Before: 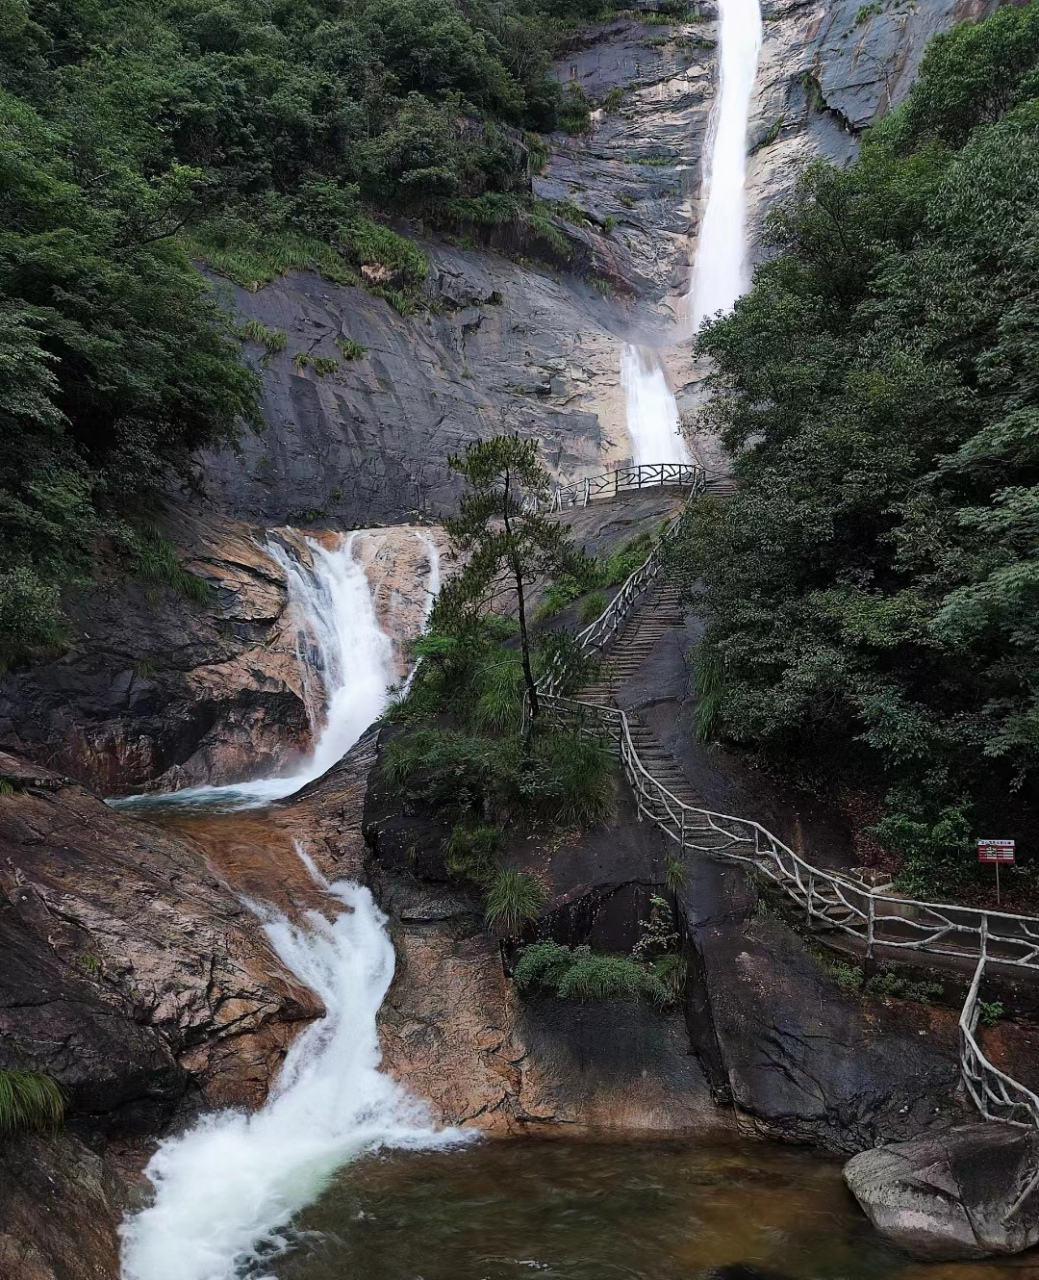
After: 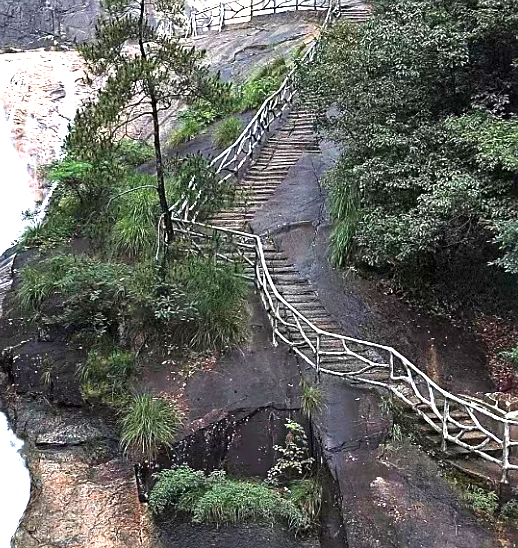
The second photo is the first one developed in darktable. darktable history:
exposure: black level correction 0, exposure 1.757 EV, compensate exposure bias true, compensate highlight preservation false
sharpen: radius 1.829, amount 0.401, threshold 1.632
tone equalizer: on, module defaults
crop: left 35.186%, top 37.113%, right 14.909%, bottom 20.068%
